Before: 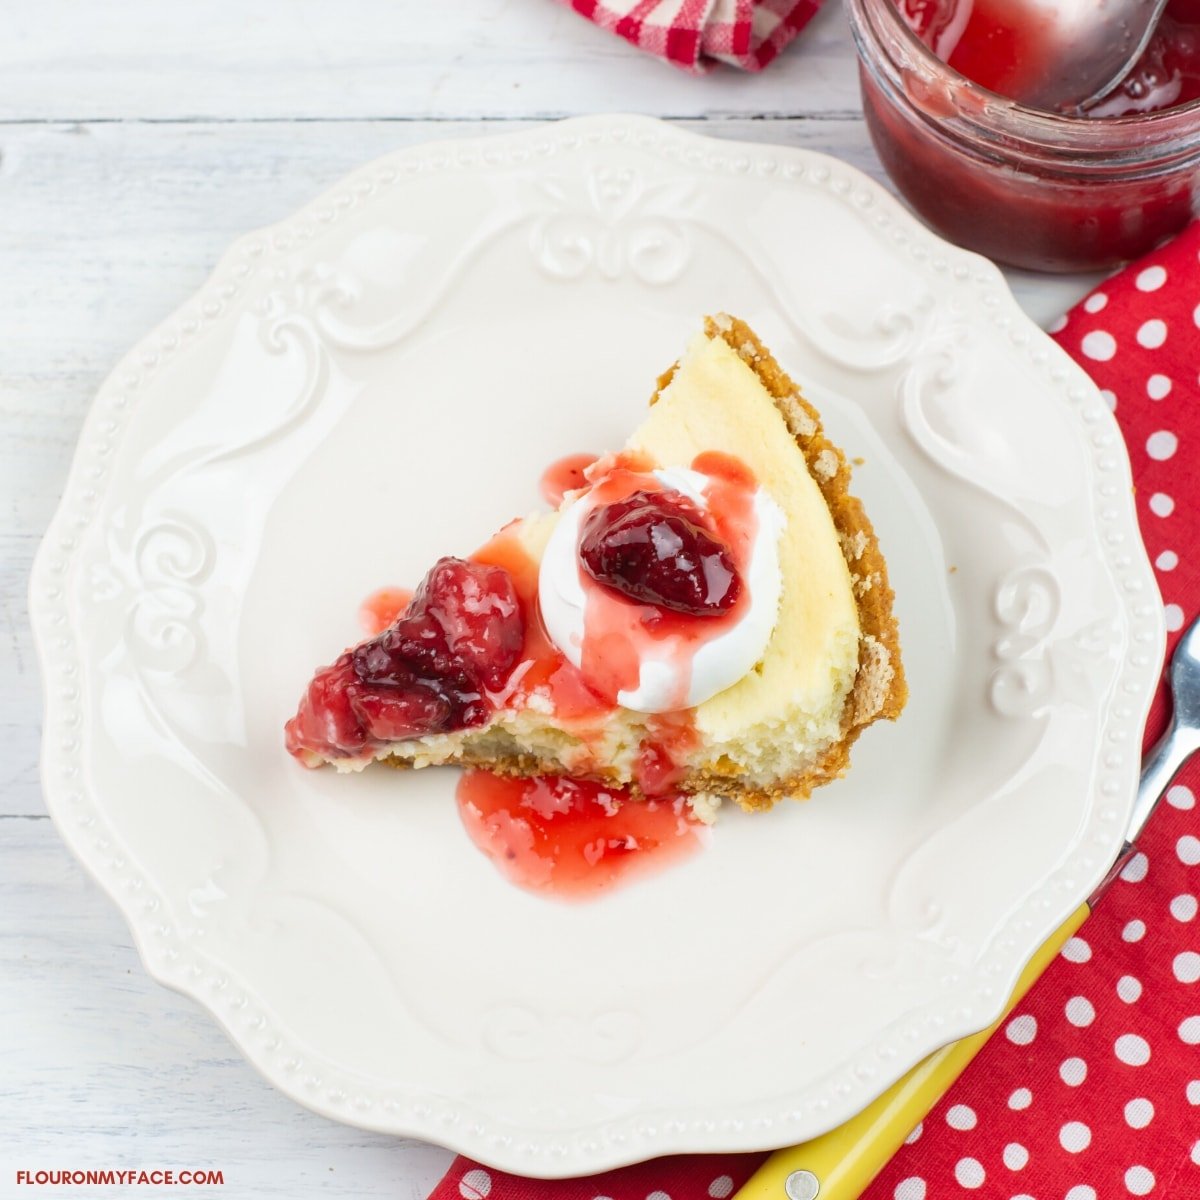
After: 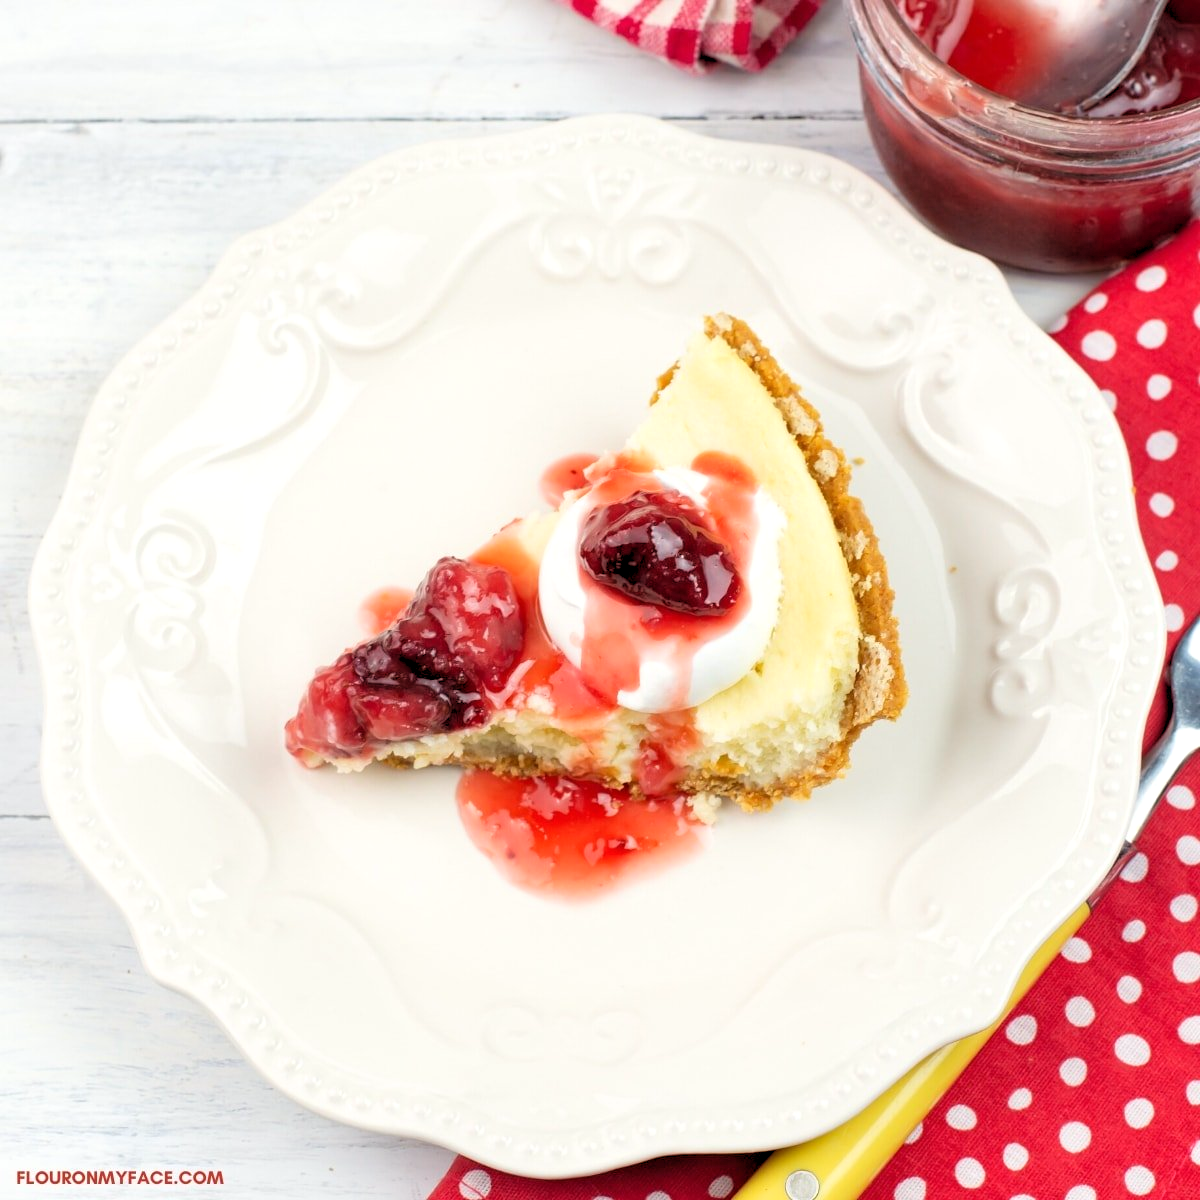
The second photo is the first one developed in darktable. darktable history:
rgb levels: levels [[0.013, 0.434, 0.89], [0, 0.5, 1], [0, 0.5, 1]]
color calibration: x 0.342, y 0.356, temperature 5122 K
